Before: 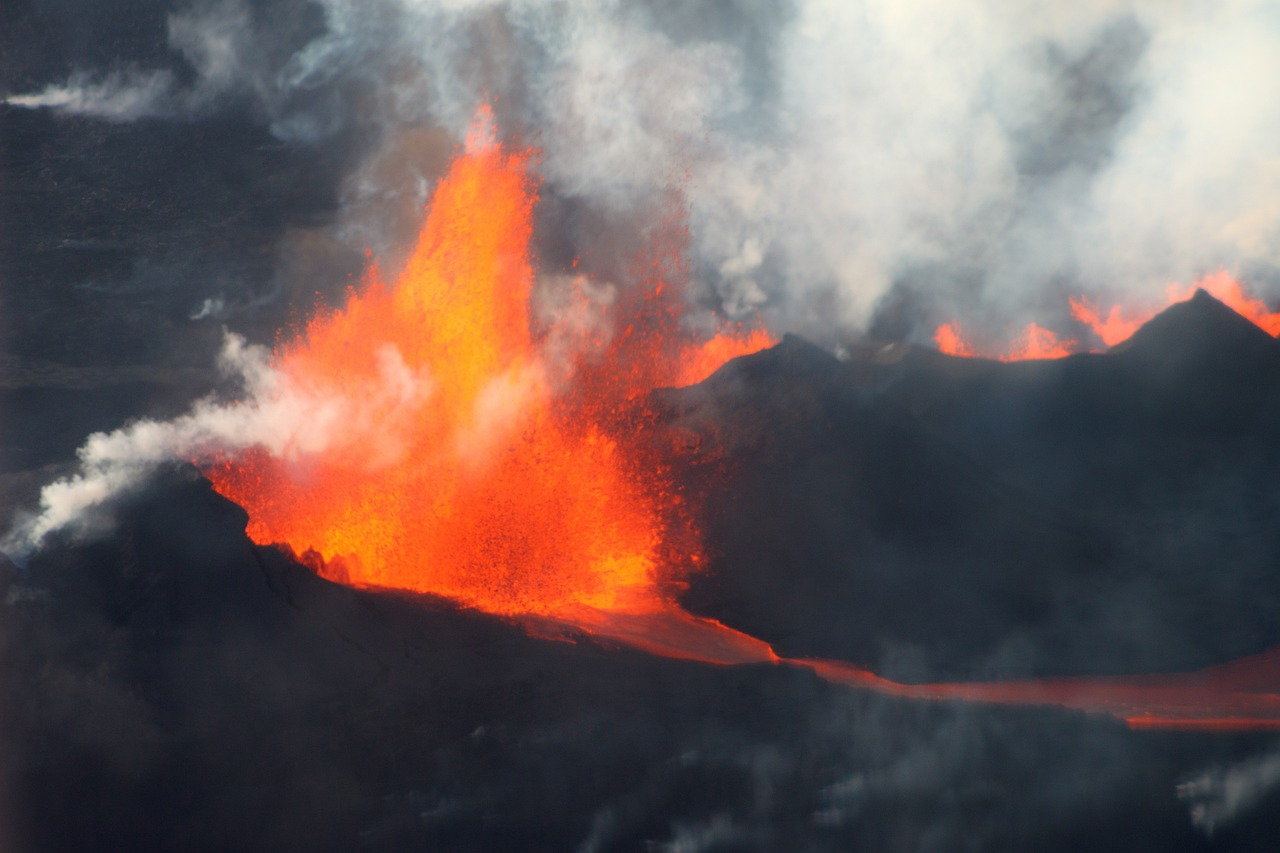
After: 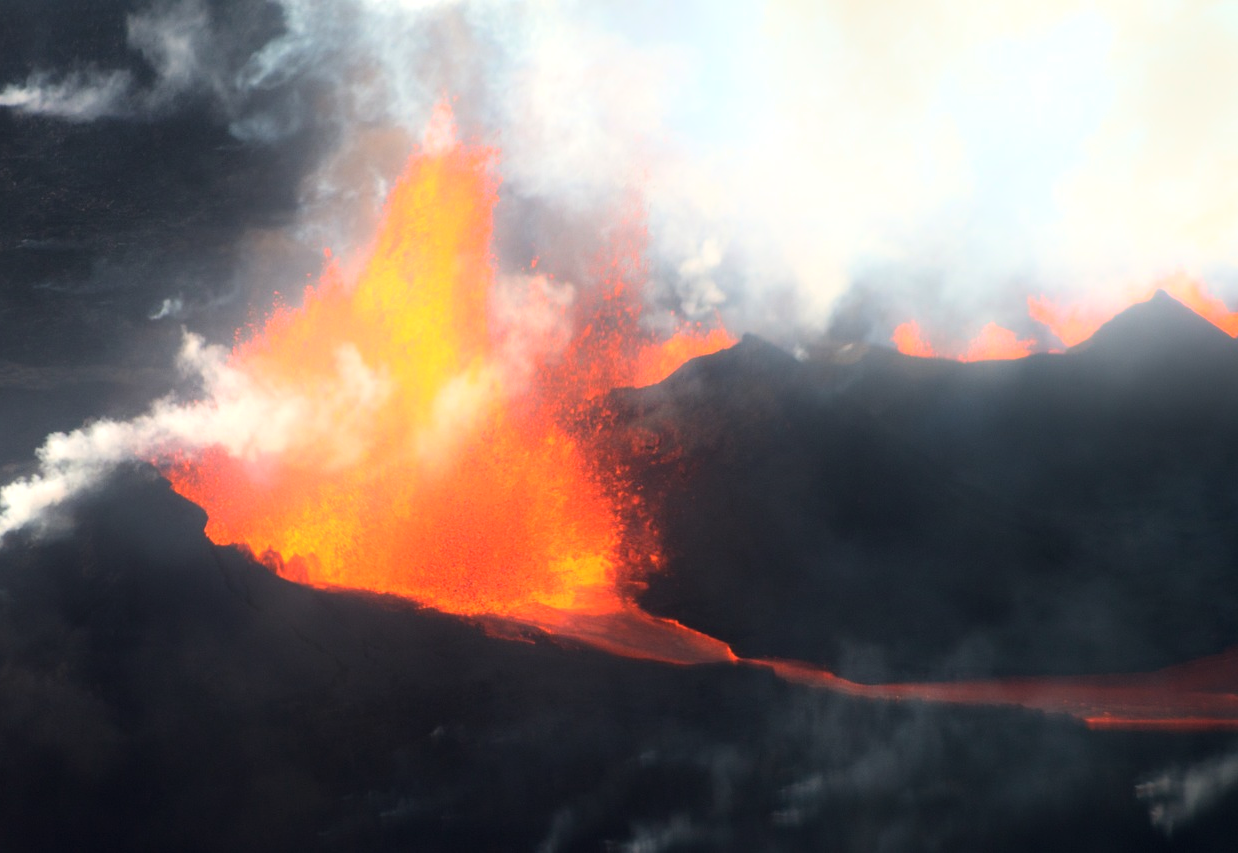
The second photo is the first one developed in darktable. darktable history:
crop and rotate: left 3.238%
tone equalizer: -8 EV -0.75 EV, -7 EV -0.7 EV, -6 EV -0.6 EV, -5 EV -0.4 EV, -3 EV 0.4 EV, -2 EV 0.6 EV, -1 EV 0.7 EV, +0 EV 0.75 EV, edges refinement/feathering 500, mask exposure compensation -1.57 EV, preserve details no
bloom: on, module defaults
